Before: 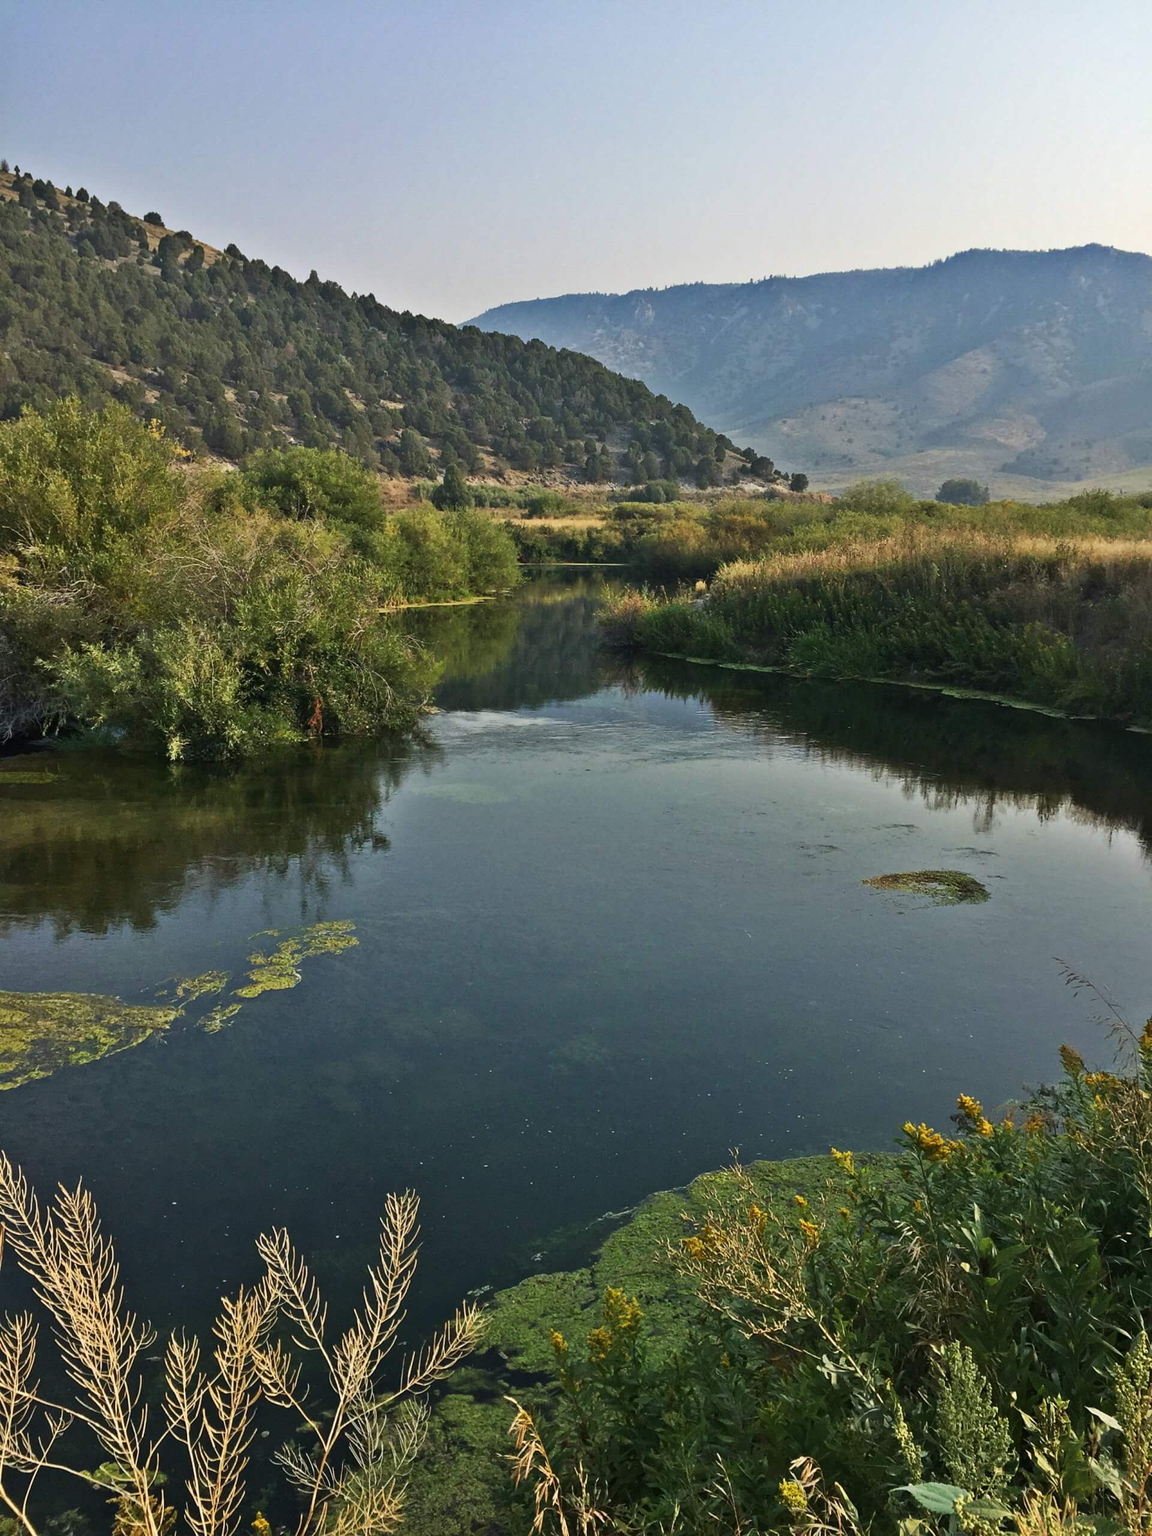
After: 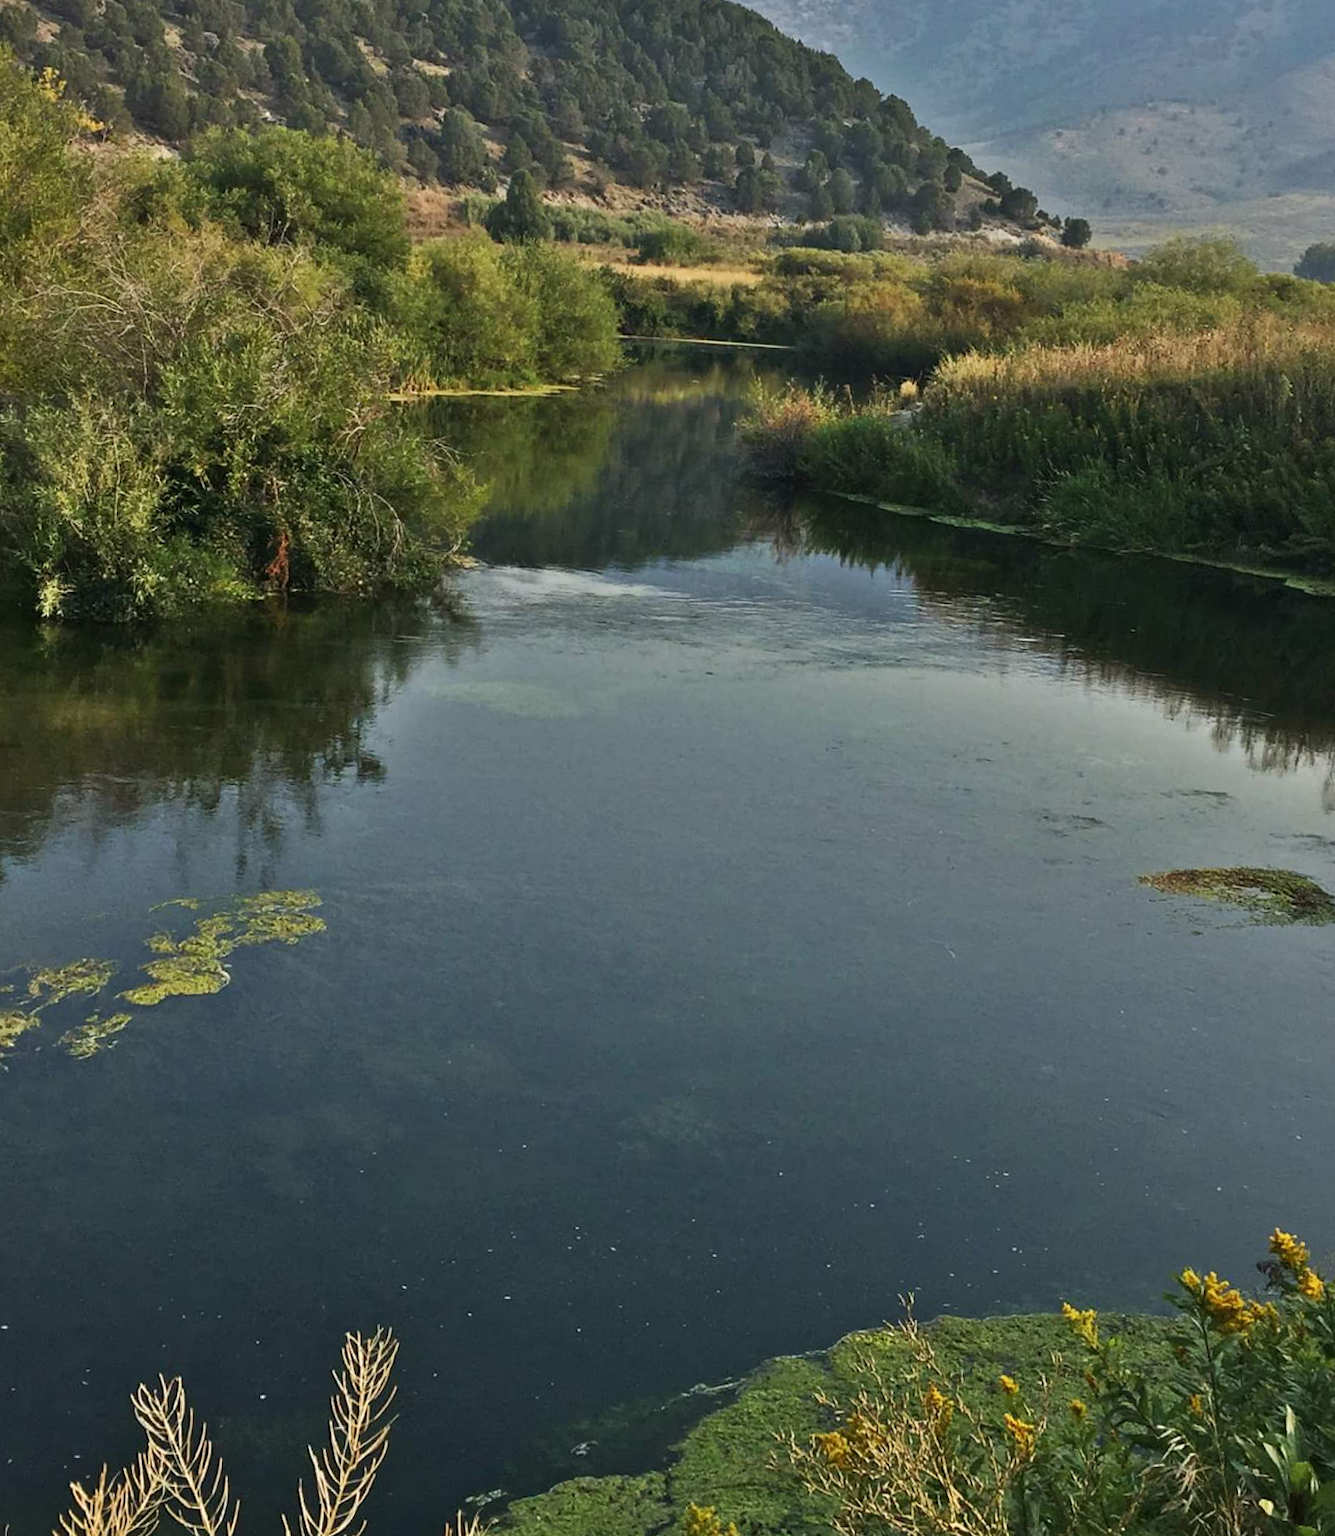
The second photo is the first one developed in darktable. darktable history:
crop and rotate: angle -3.49°, left 9.743%, top 20.745%, right 12.326%, bottom 12.025%
